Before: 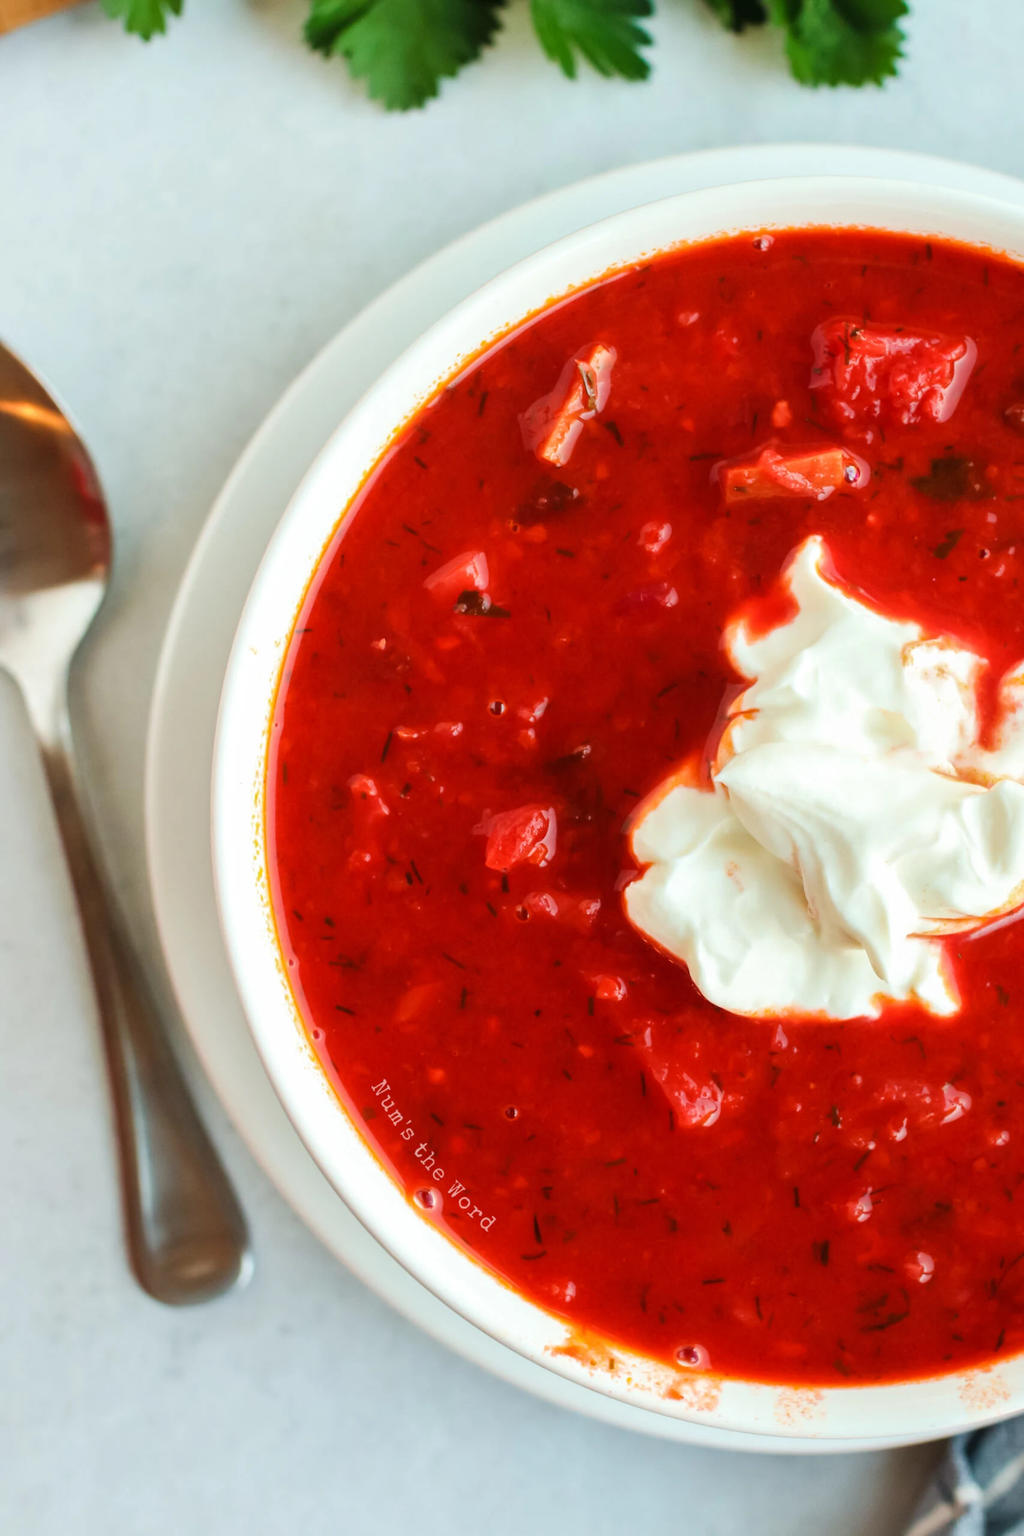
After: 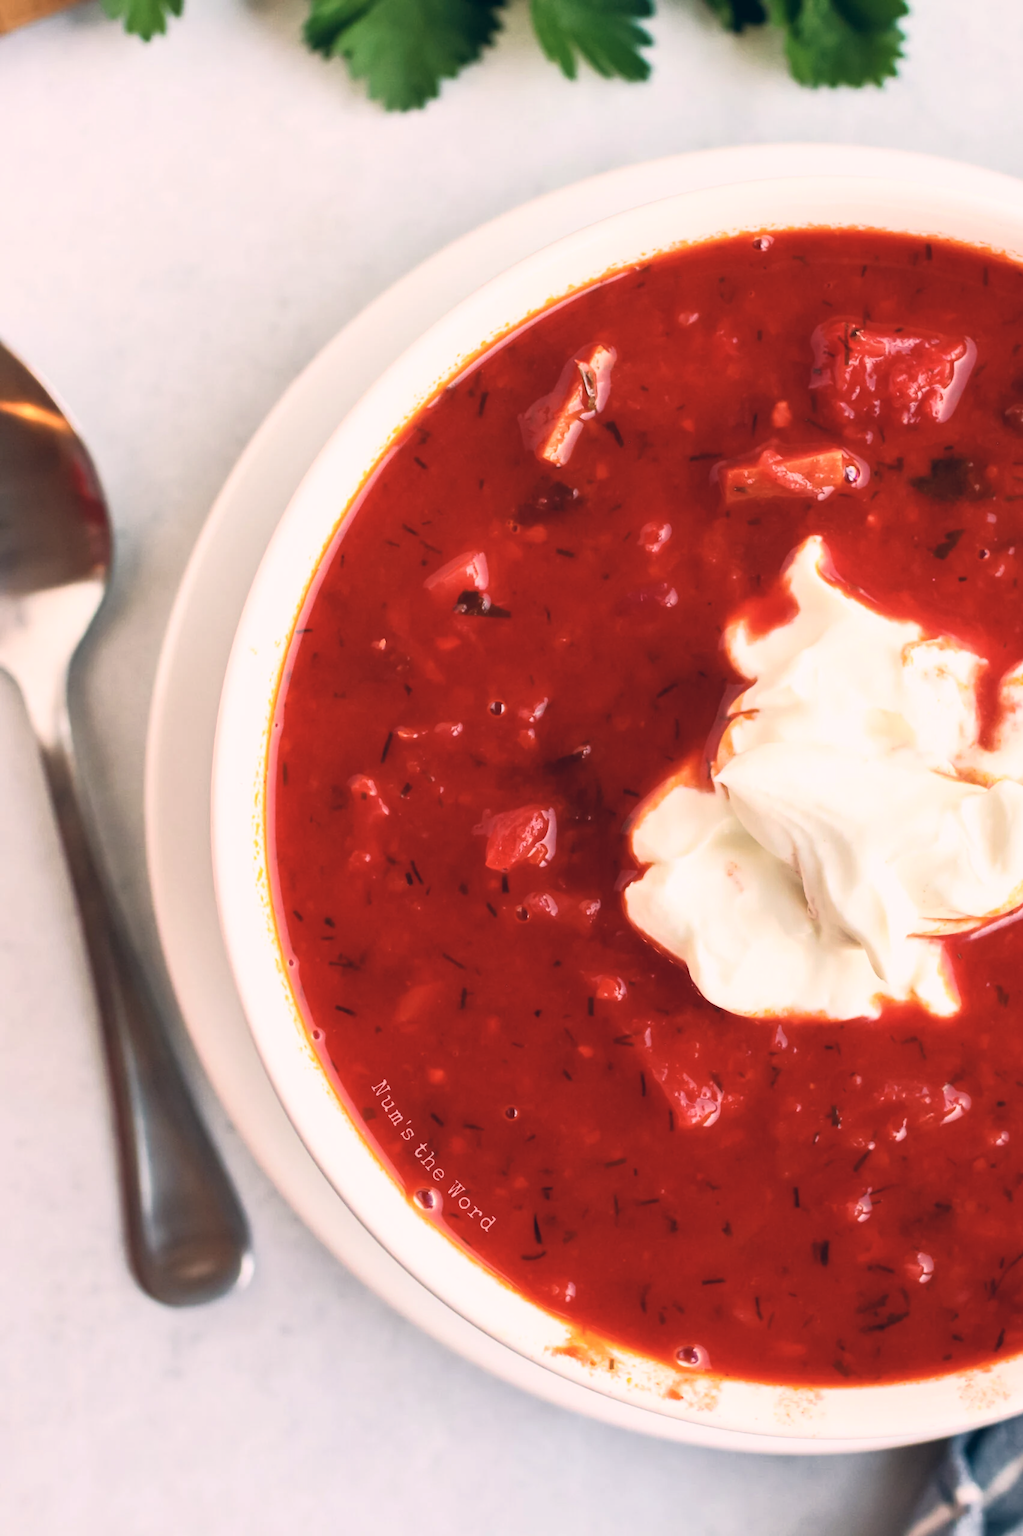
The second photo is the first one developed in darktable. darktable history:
base curve: curves: ch0 [(0, 0) (0.257, 0.25) (0.482, 0.586) (0.757, 0.871) (1, 1)]
color correction: highlights a* 14.46, highlights b* 5.85, shadows a* -5.53, shadows b* -15.24, saturation 0.85
